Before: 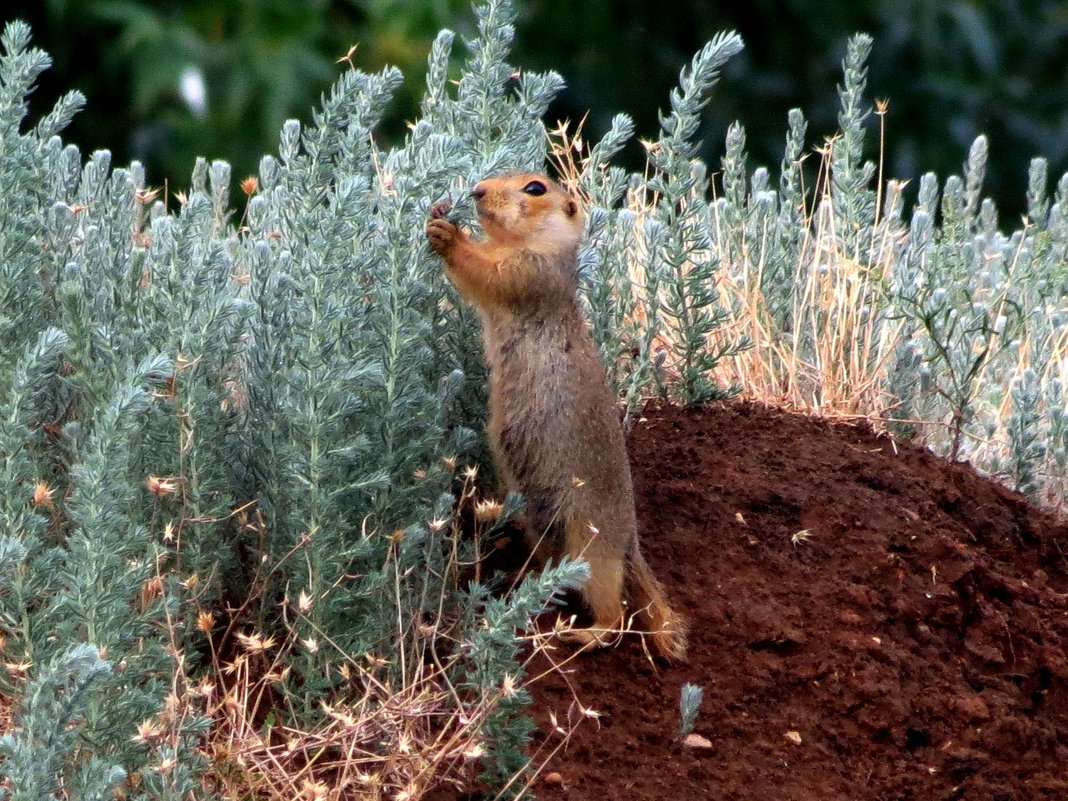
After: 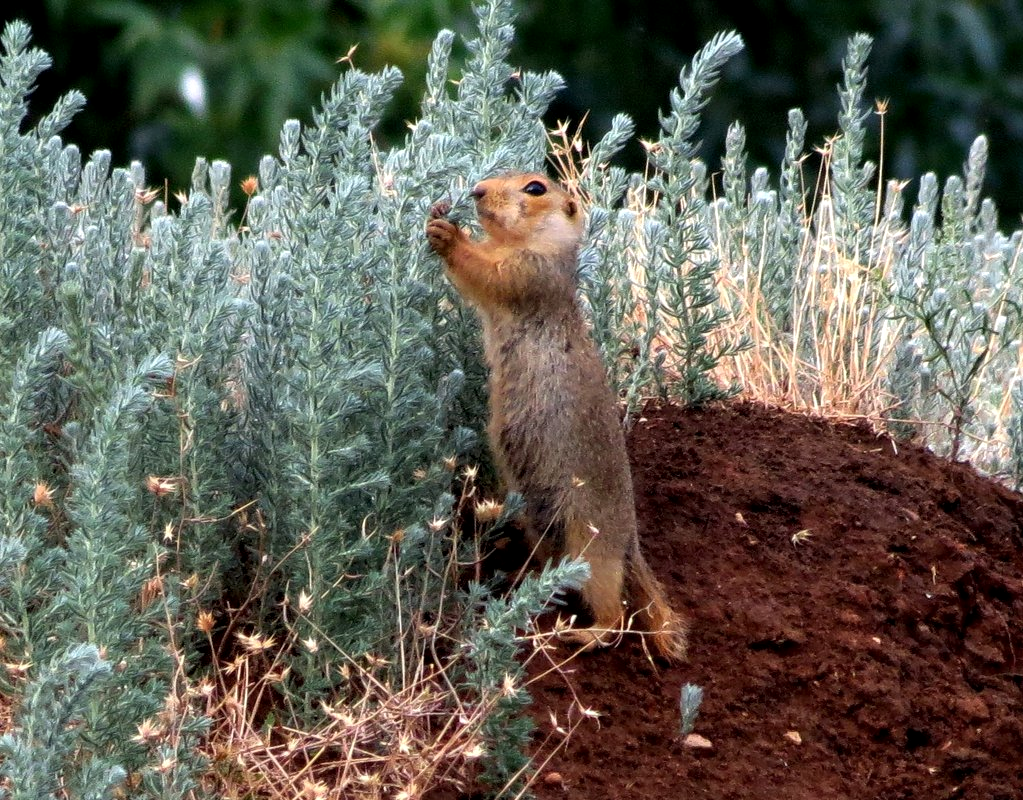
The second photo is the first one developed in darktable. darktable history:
crop: right 4.17%, bottom 0.027%
local contrast: highlights 106%, shadows 101%, detail 120%, midtone range 0.2
